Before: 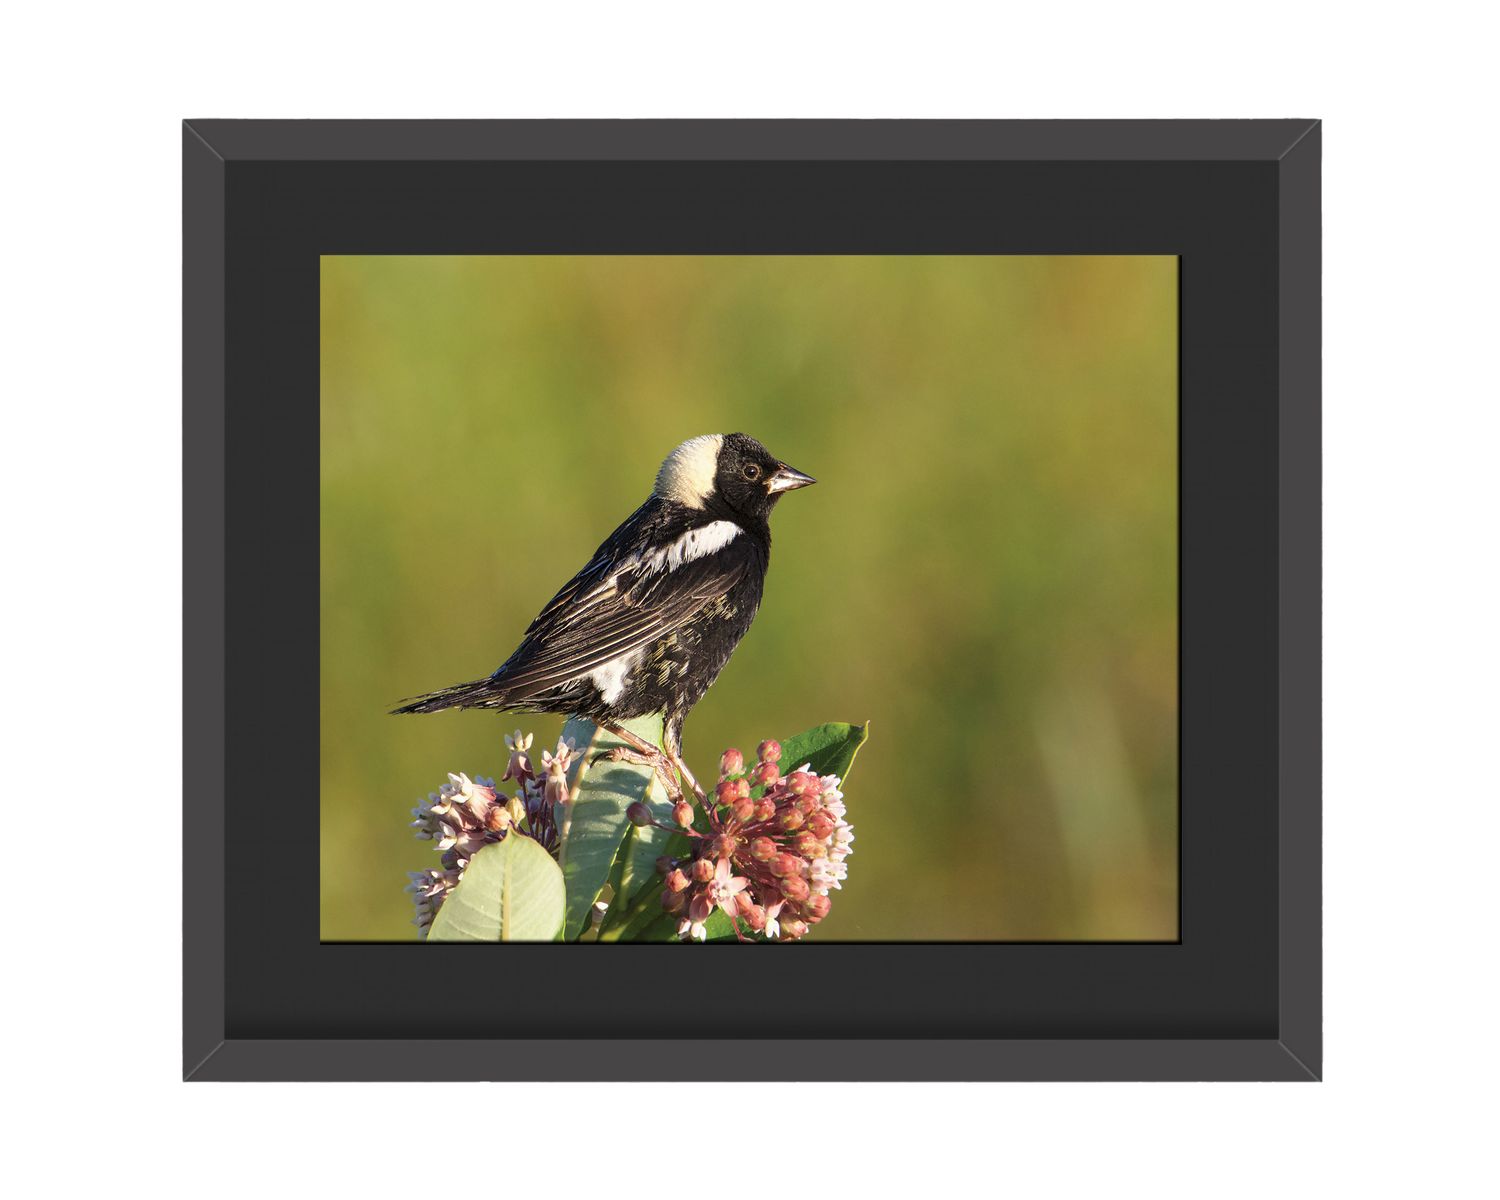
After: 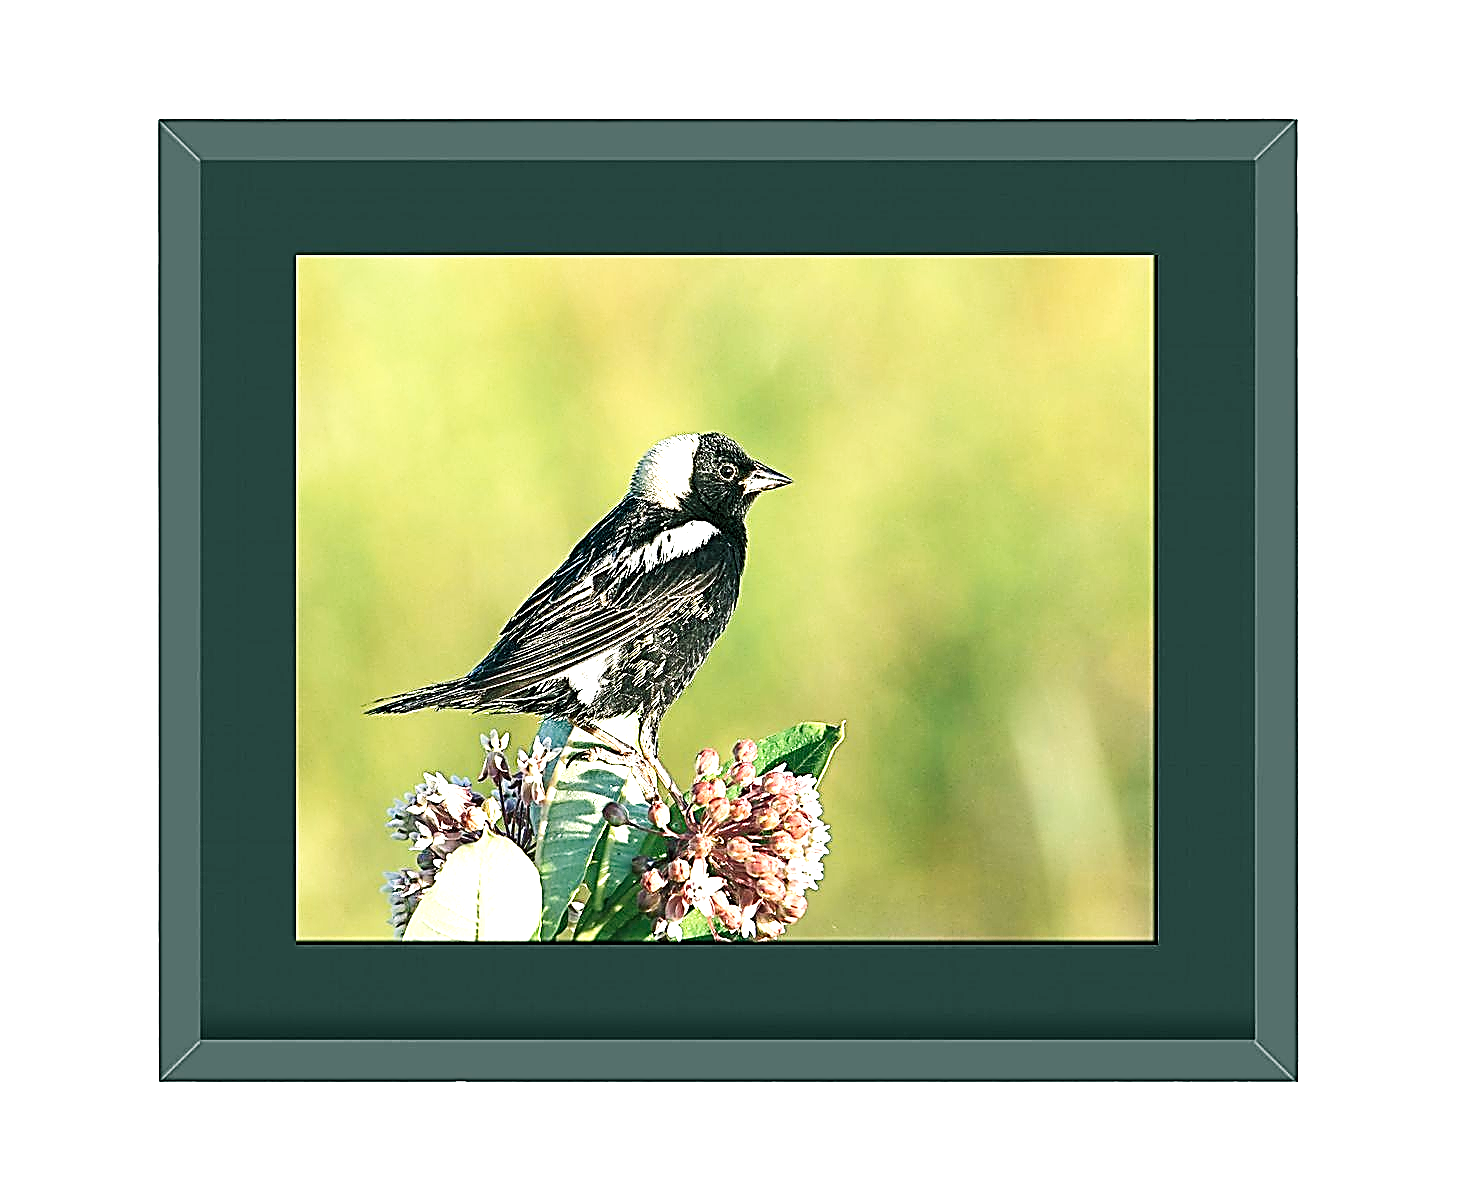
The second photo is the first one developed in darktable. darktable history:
exposure: exposure 1 EV, compensate highlight preservation false
crop and rotate: left 1.672%, right 0.676%, bottom 1.755%
tone curve: curves: ch0 [(0, 0) (0.004, 0.001) (0.133, 0.112) (0.325, 0.362) (0.832, 0.893) (1, 1)], preserve colors none
color balance rgb: power › chroma 2.167%, power › hue 168.69°, perceptual saturation grading › global saturation -0.053%, perceptual brilliance grading › global brilliance 15.173%, perceptual brilliance grading › shadows -35.8%, global vibrance -17.252%, contrast -5.88%
sharpen: amount 1.997
